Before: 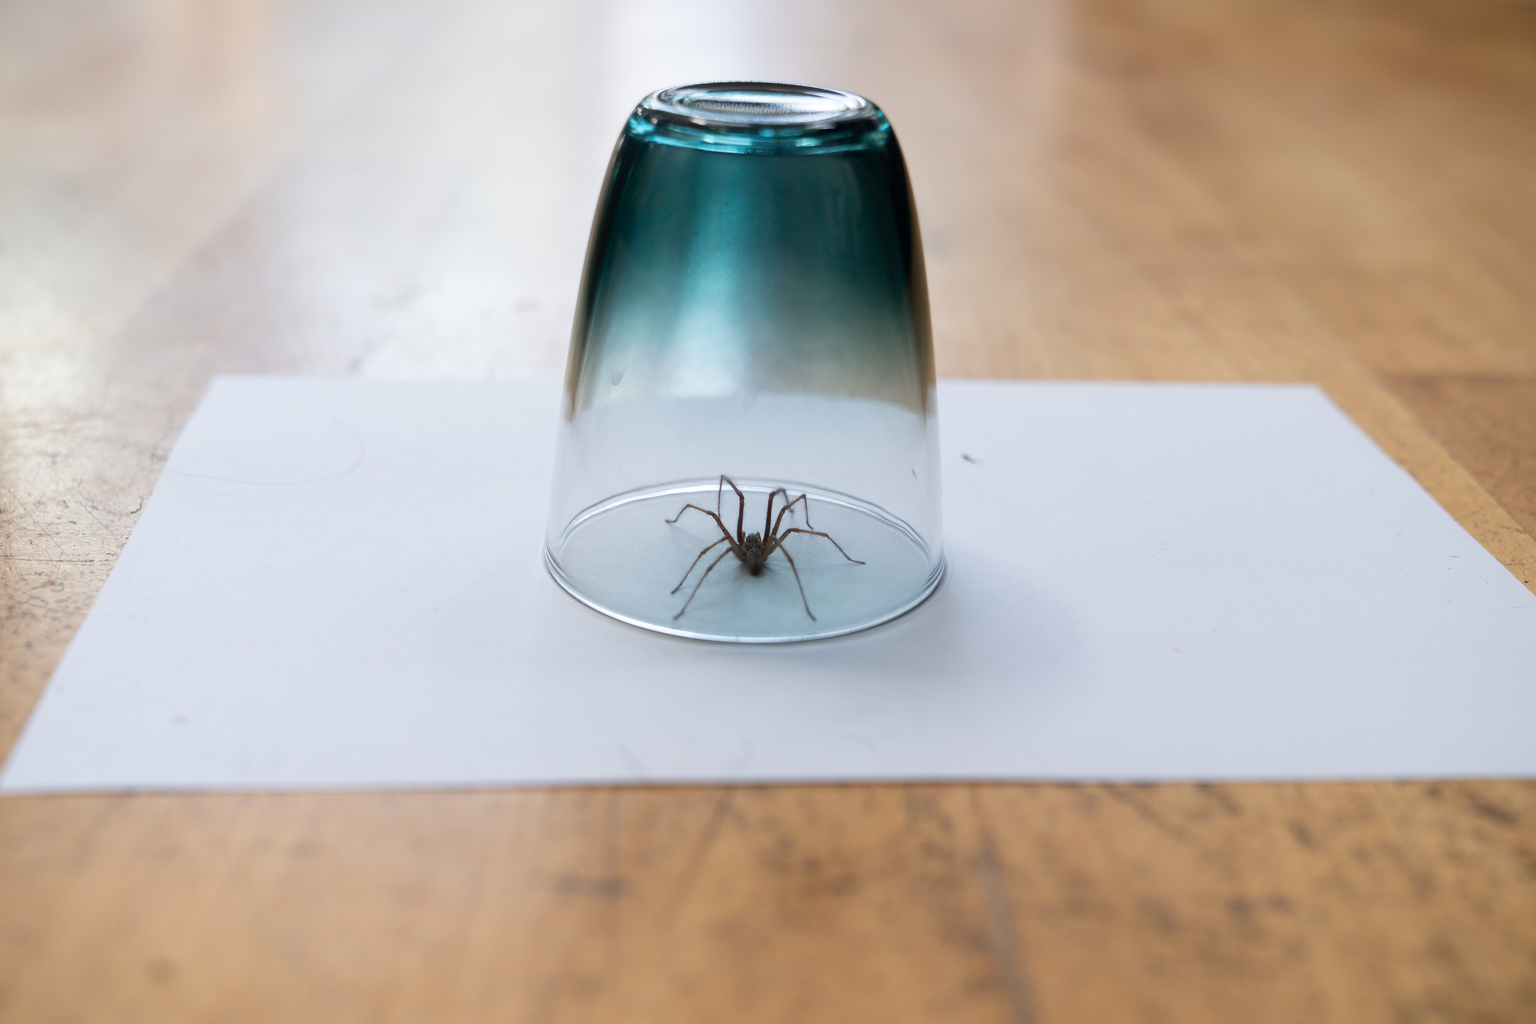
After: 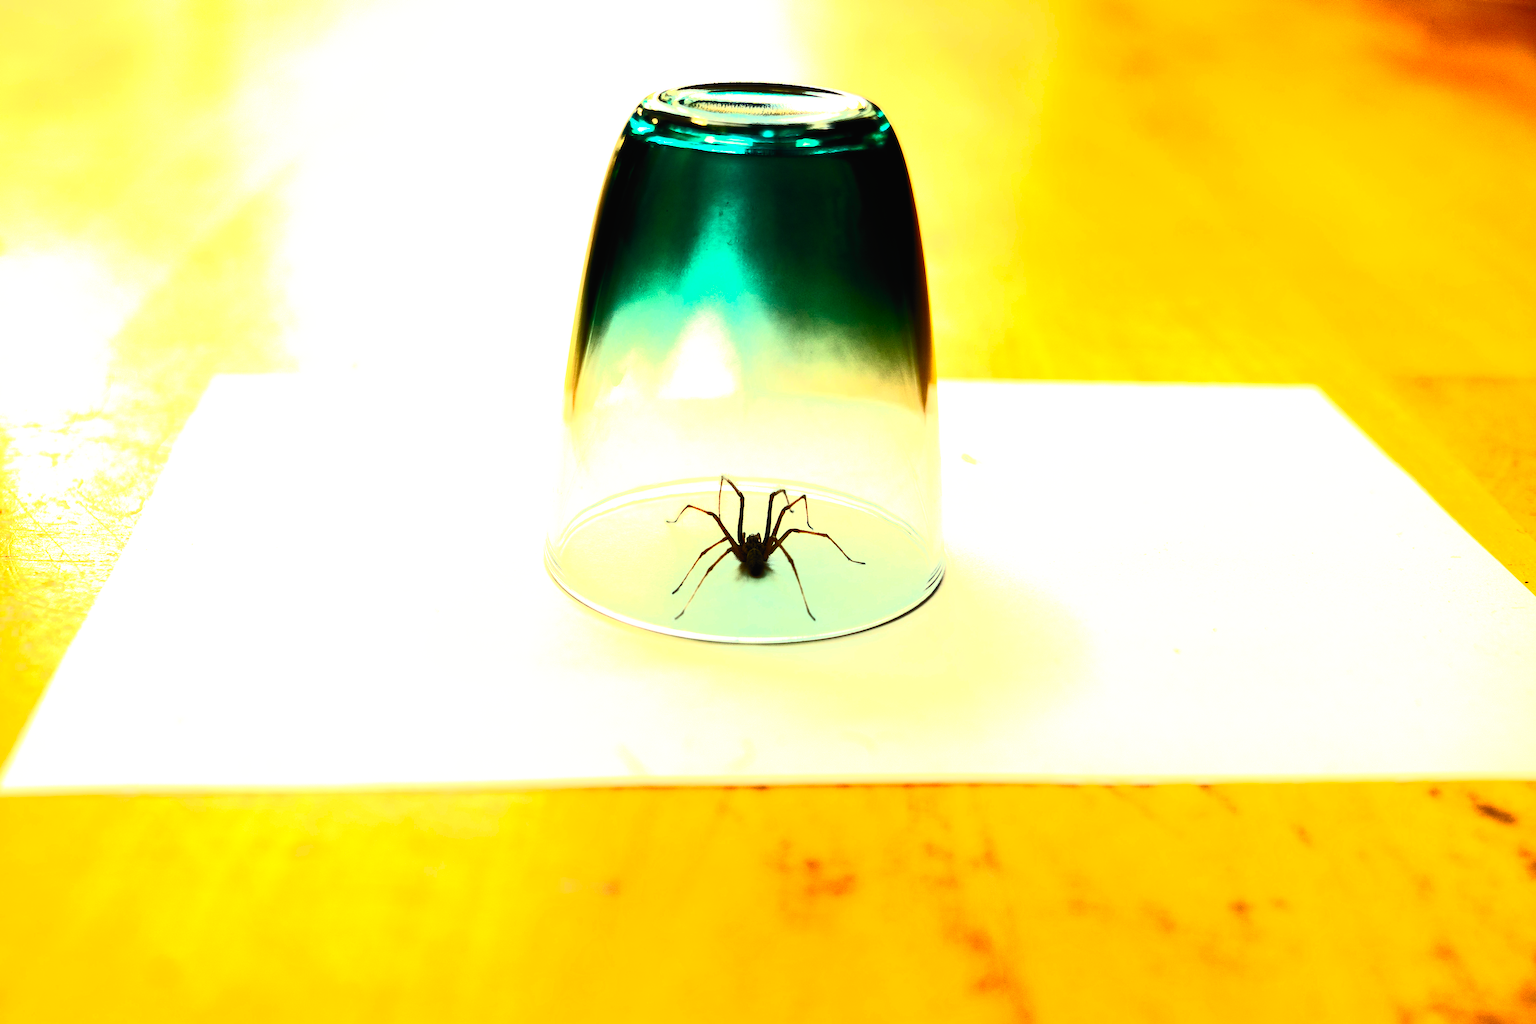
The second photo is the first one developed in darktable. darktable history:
filmic rgb: black relative exposure -8.2 EV, white relative exposure 2.2 EV, threshold 3 EV, hardness 7.11, latitude 85.74%, contrast 1.696, highlights saturation mix -4%, shadows ↔ highlights balance -2.69%, preserve chrominance no, color science v5 (2021), contrast in shadows safe, contrast in highlights safe, enable highlight reconstruction true
color balance: contrast 6.48%, output saturation 113.3%
white balance: red 1.08, blue 0.791
contrast brightness saturation: contrast 0.83, brightness 0.59, saturation 0.59
